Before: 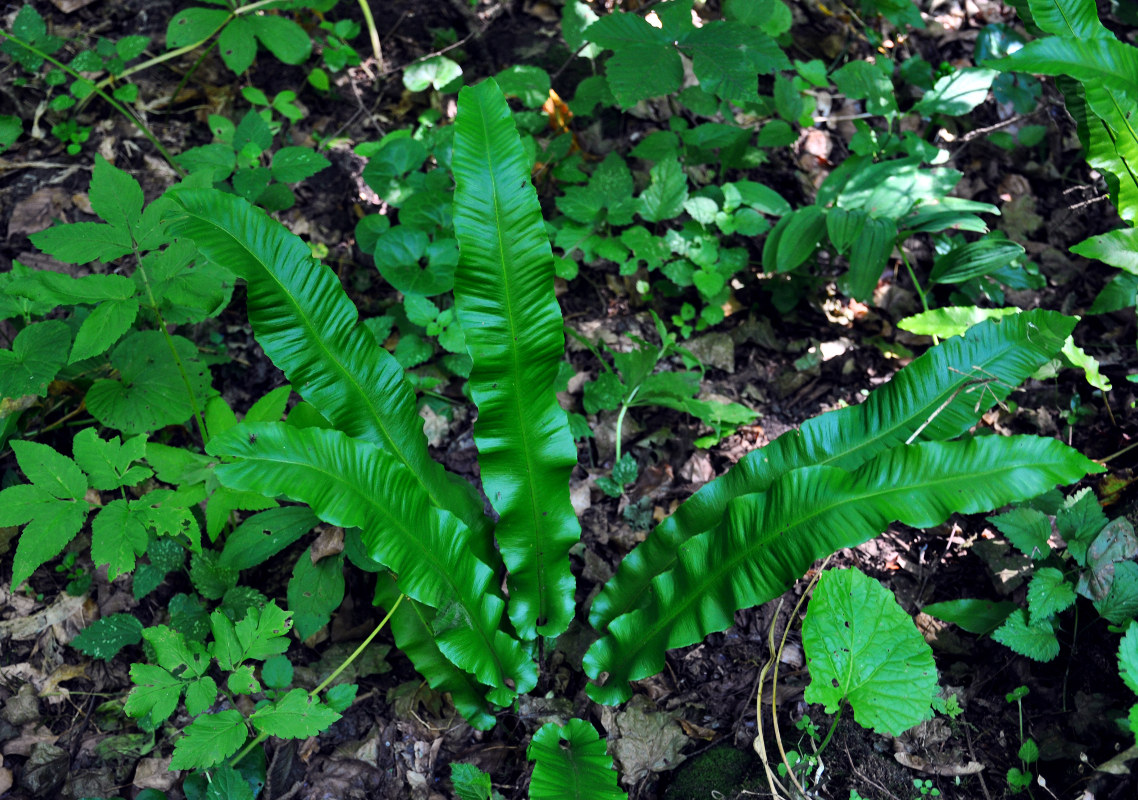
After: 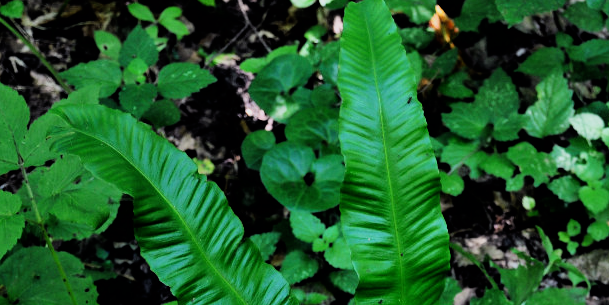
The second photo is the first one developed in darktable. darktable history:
filmic rgb: black relative exposure -5.02 EV, white relative exposure 3.98 EV, hardness 2.9, contrast 1.403, highlights saturation mix -29.83%
crop: left 10.105%, top 10.56%, right 36.37%, bottom 51.235%
